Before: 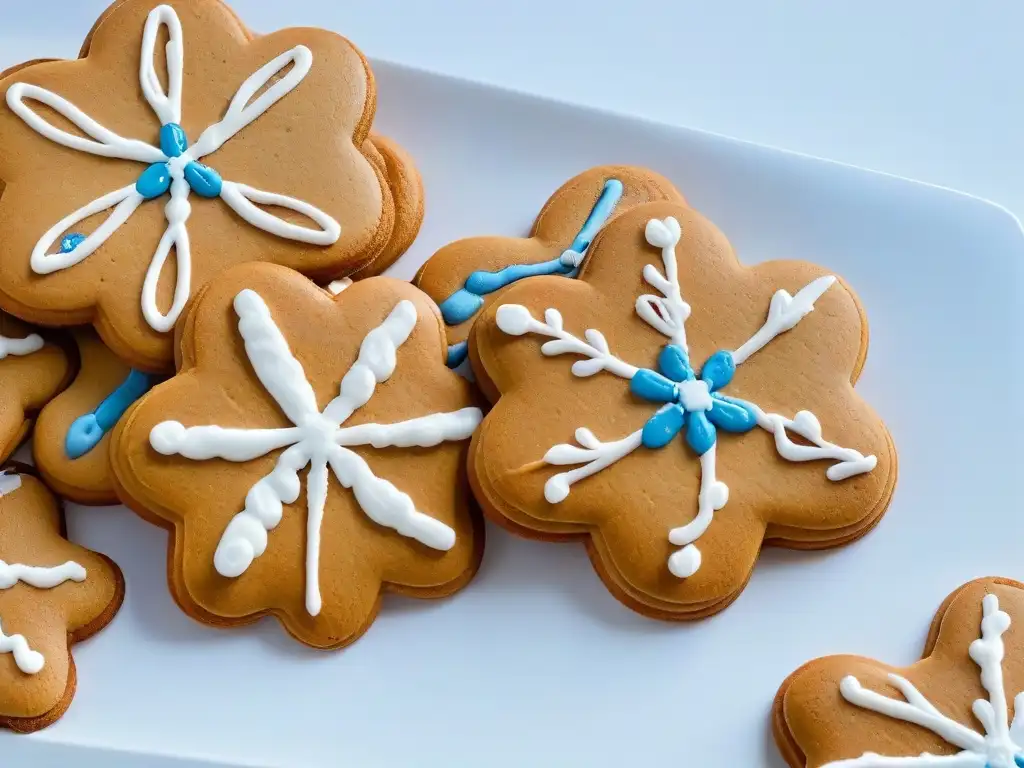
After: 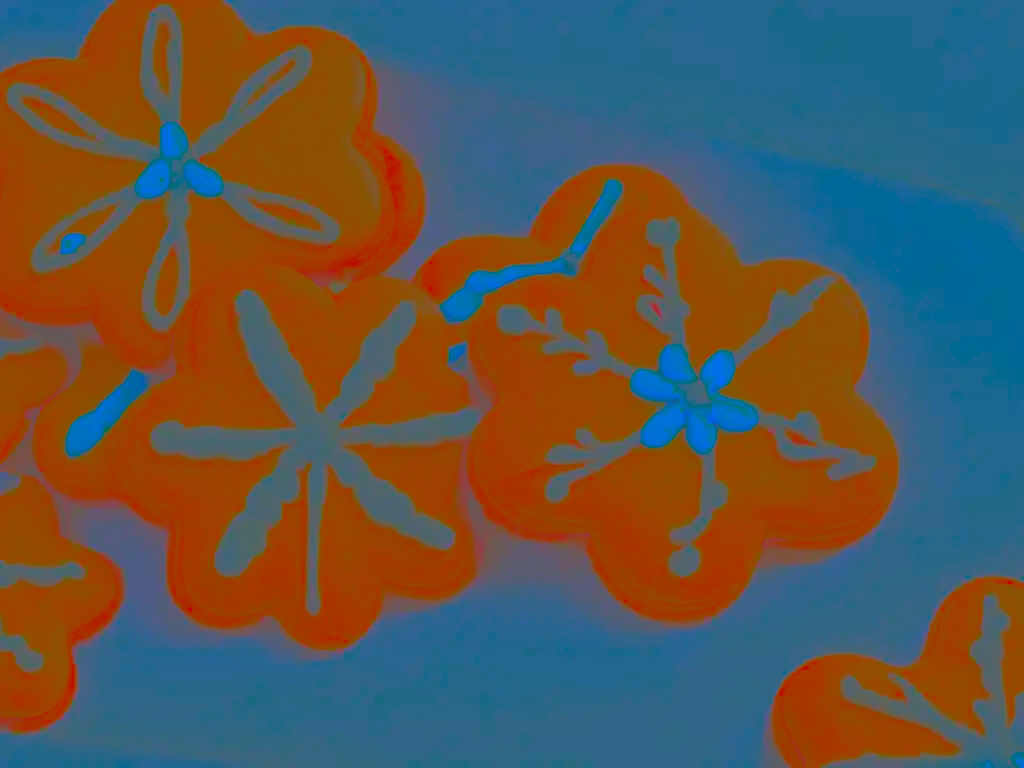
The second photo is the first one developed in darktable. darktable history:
tone equalizer: -8 EV -0.399 EV, -7 EV -0.372 EV, -6 EV -0.346 EV, -5 EV -0.233 EV, -3 EV 0.255 EV, -2 EV 0.305 EV, -1 EV 0.396 EV, +0 EV 0.437 EV
contrast brightness saturation: contrast -0.971, brightness -0.166, saturation 0.733
velvia: on, module defaults
